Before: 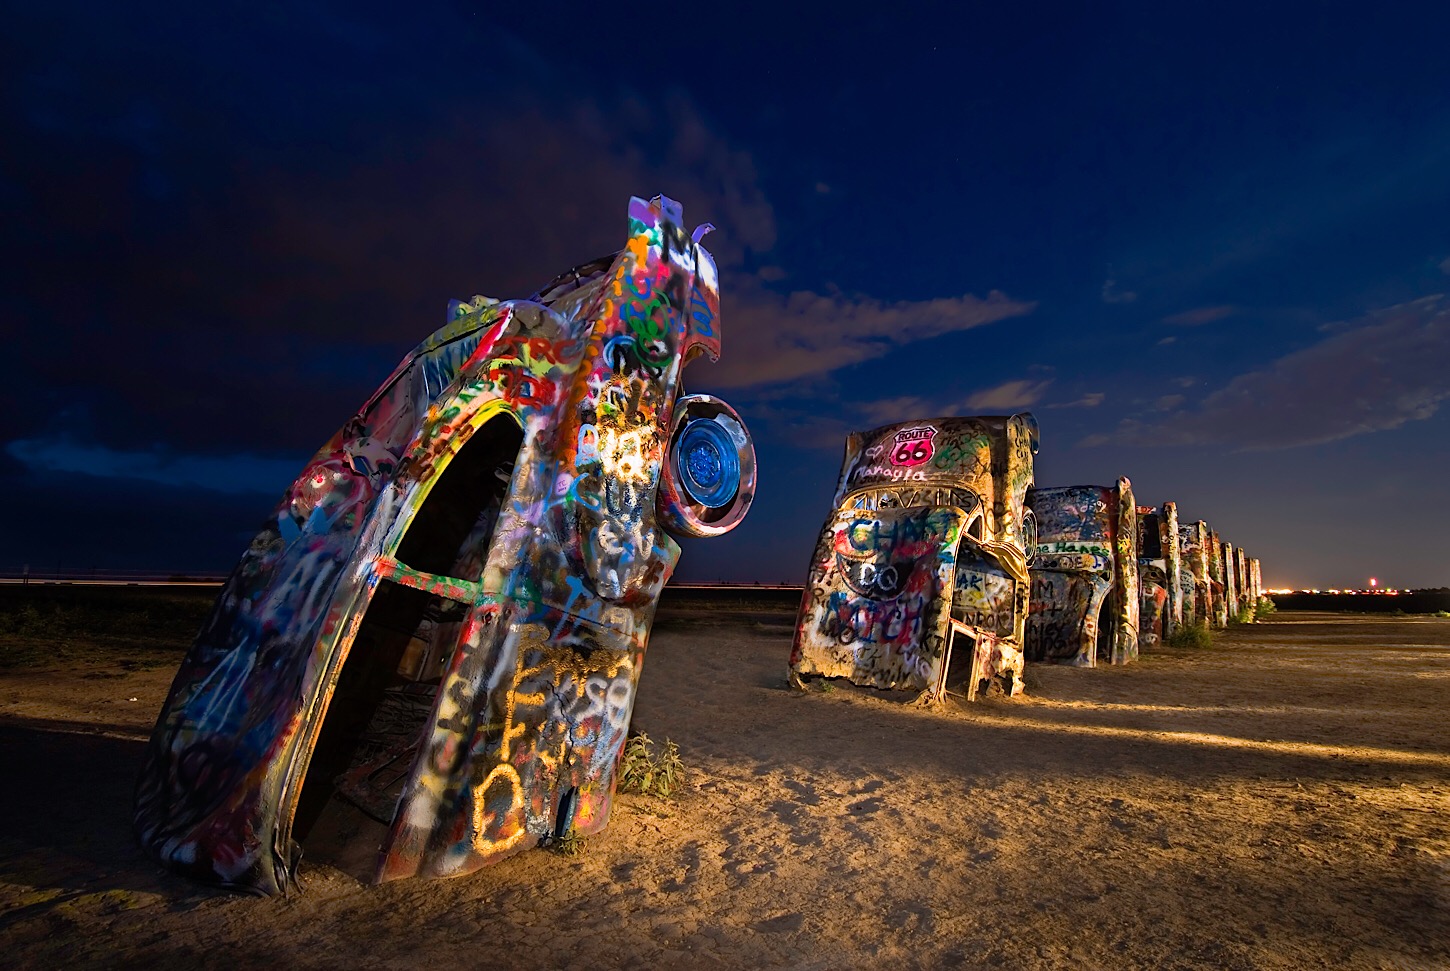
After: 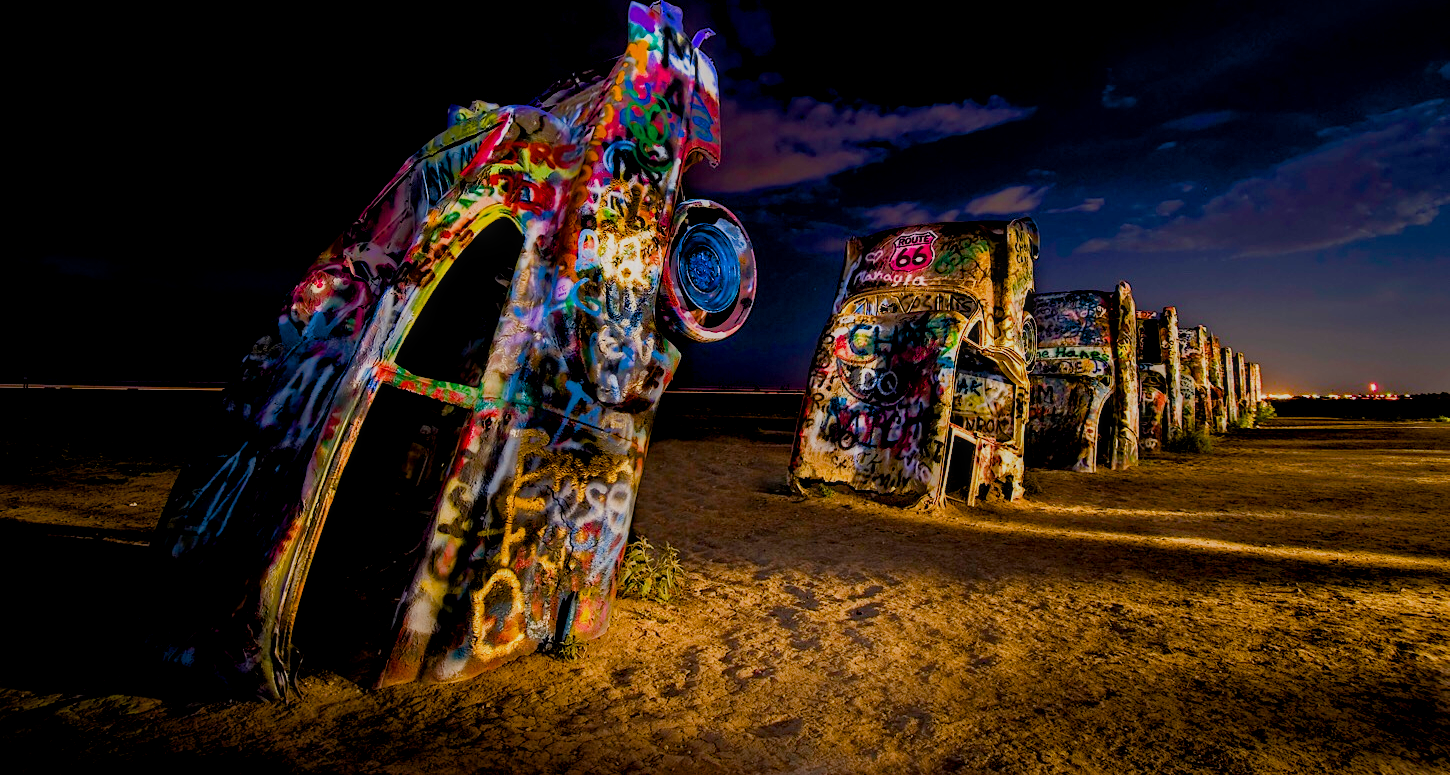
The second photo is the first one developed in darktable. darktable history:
color correction: highlights a* 0.572, highlights b* 2.79, saturation 1.1
exposure: black level correction 0.011, exposure -0.472 EV, compensate exposure bias true, compensate highlight preservation false
color balance rgb: perceptual saturation grading › global saturation 44.739%, perceptual saturation grading › highlights -49.679%, perceptual saturation grading › shadows 29.901%, global vibrance 20%
crop and rotate: top 20.091%
filmic rgb: middle gray luminance 18.31%, black relative exposure -10.48 EV, white relative exposure 3.41 EV, threshold 5.99 EV, target black luminance 0%, hardness 6.06, latitude 98.02%, contrast 0.842, shadows ↔ highlights balance 0.594%, enable highlight reconstruction true
tone equalizer: -8 EV -0.402 EV, -7 EV -0.393 EV, -6 EV -0.355 EV, -5 EV -0.197 EV, -3 EV 0.241 EV, -2 EV 0.331 EV, -1 EV 0.399 EV, +0 EV 0.388 EV
local contrast: on, module defaults
